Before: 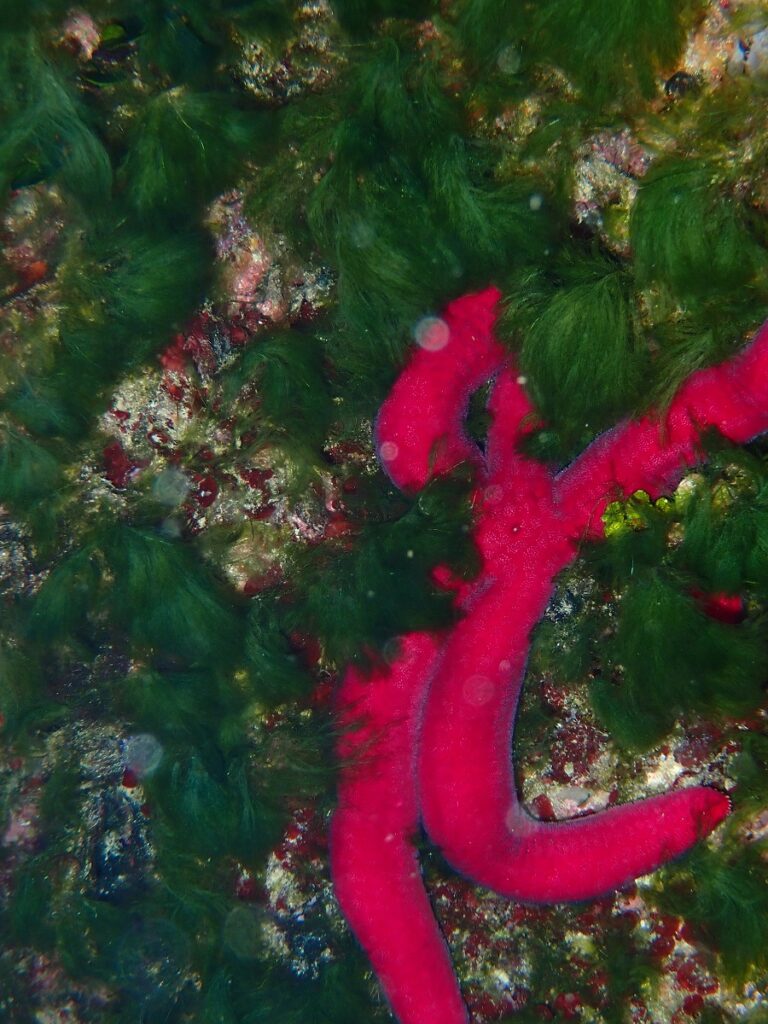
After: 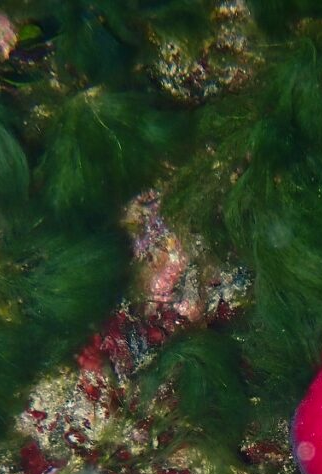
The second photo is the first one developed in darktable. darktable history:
crop and rotate: left 10.817%, top 0.062%, right 47.194%, bottom 53.626%
color correction: highlights a* 3.84, highlights b* 5.07
